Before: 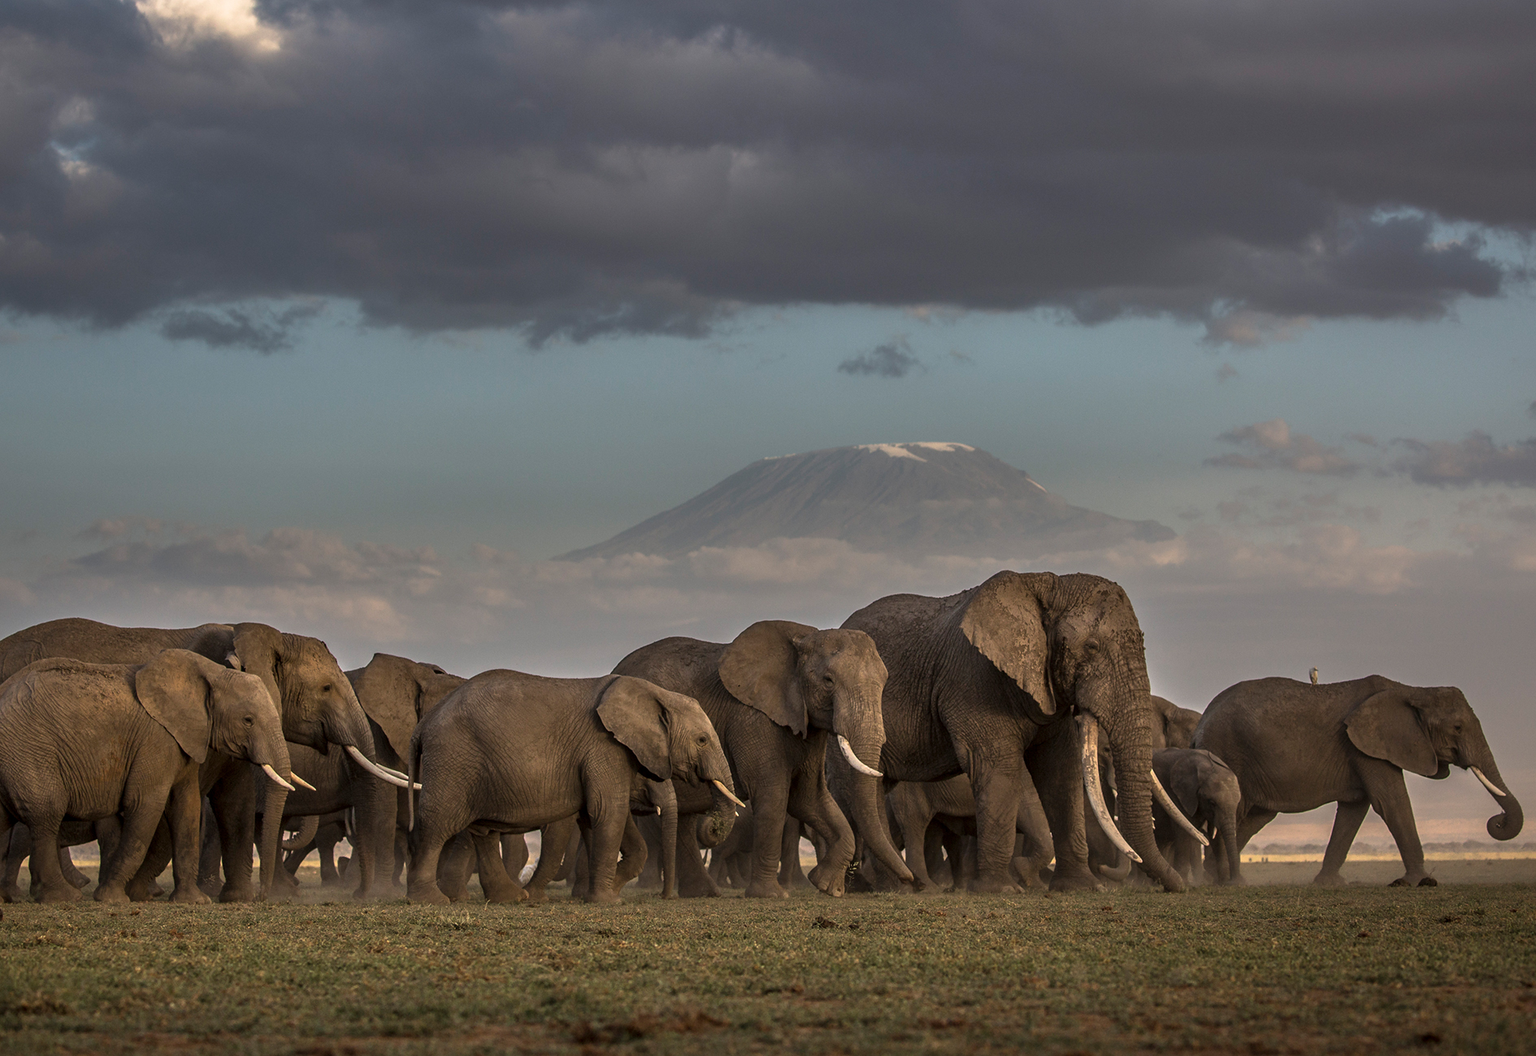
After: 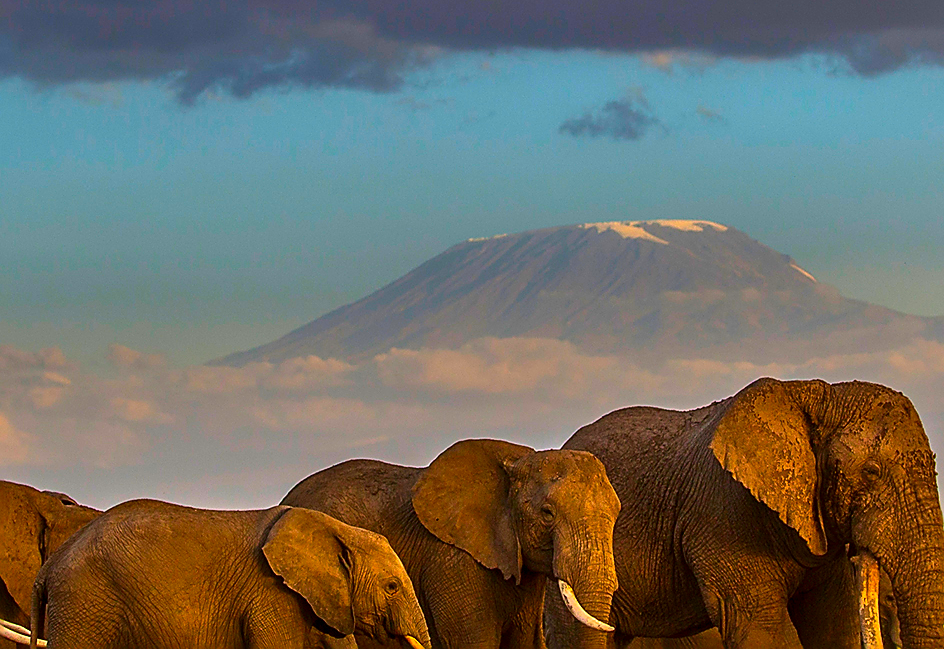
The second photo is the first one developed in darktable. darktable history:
crop: left 25%, top 25%, right 25%, bottom 25%
sharpen: radius 1.4, amount 1.25, threshold 0.7
color correction: saturation 3
contrast brightness saturation: contrast 0.15, brightness 0.05
